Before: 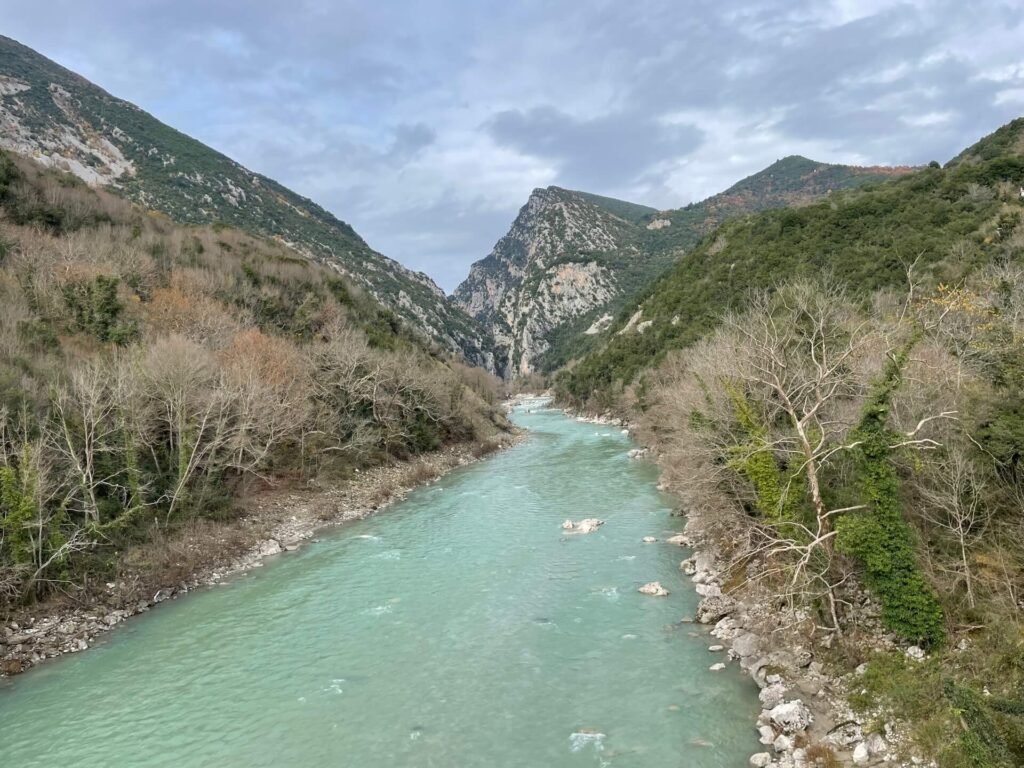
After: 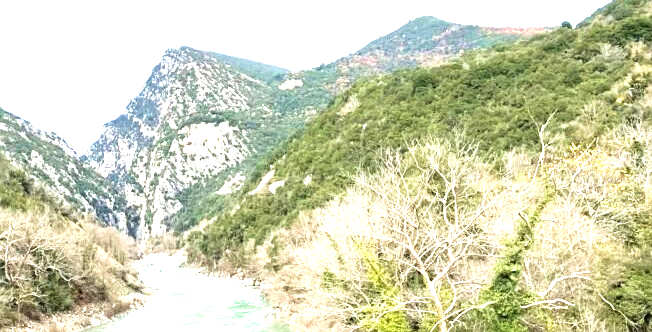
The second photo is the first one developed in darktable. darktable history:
crop: left 36.005%, top 18.293%, right 0.31%, bottom 38.444%
exposure: black level correction 0, exposure 1.9 EV, compensate highlight preservation false
sharpen: amount 0.2
velvia: on, module defaults
